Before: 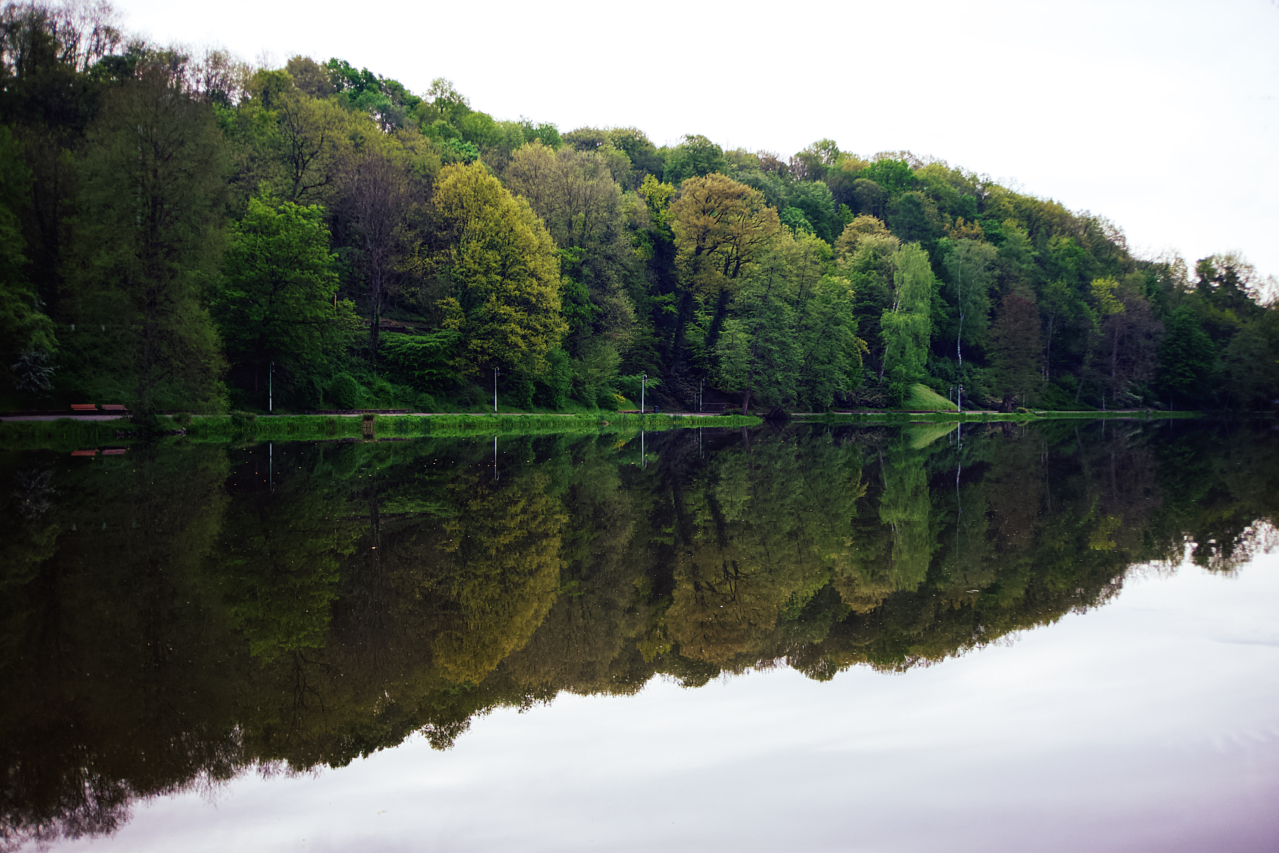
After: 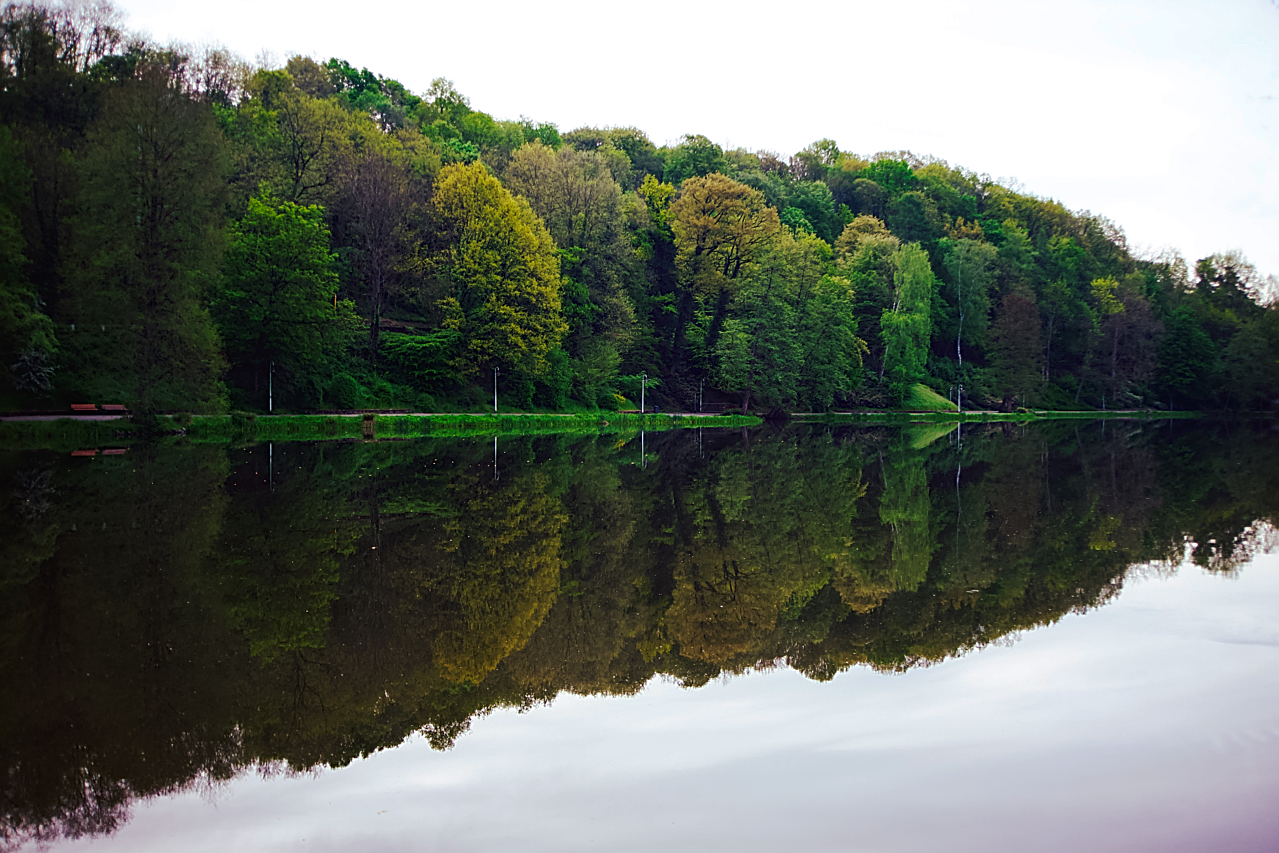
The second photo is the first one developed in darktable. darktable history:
exposure: compensate highlight preservation false
sharpen: on, module defaults
tone curve: curves: ch0 [(0, 0) (0.003, 0.01) (0.011, 0.014) (0.025, 0.029) (0.044, 0.051) (0.069, 0.072) (0.1, 0.097) (0.136, 0.123) (0.177, 0.16) (0.224, 0.2) (0.277, 0.248) (0.335, 0.305) (0.399, 0.37) (0.468, 0.454) (0.543, 0.534) (0.623, 0.609) (0.709, 0.681) (0.801, 0.752) (0.898, 0.841) (1, 1)], preserve colors none
